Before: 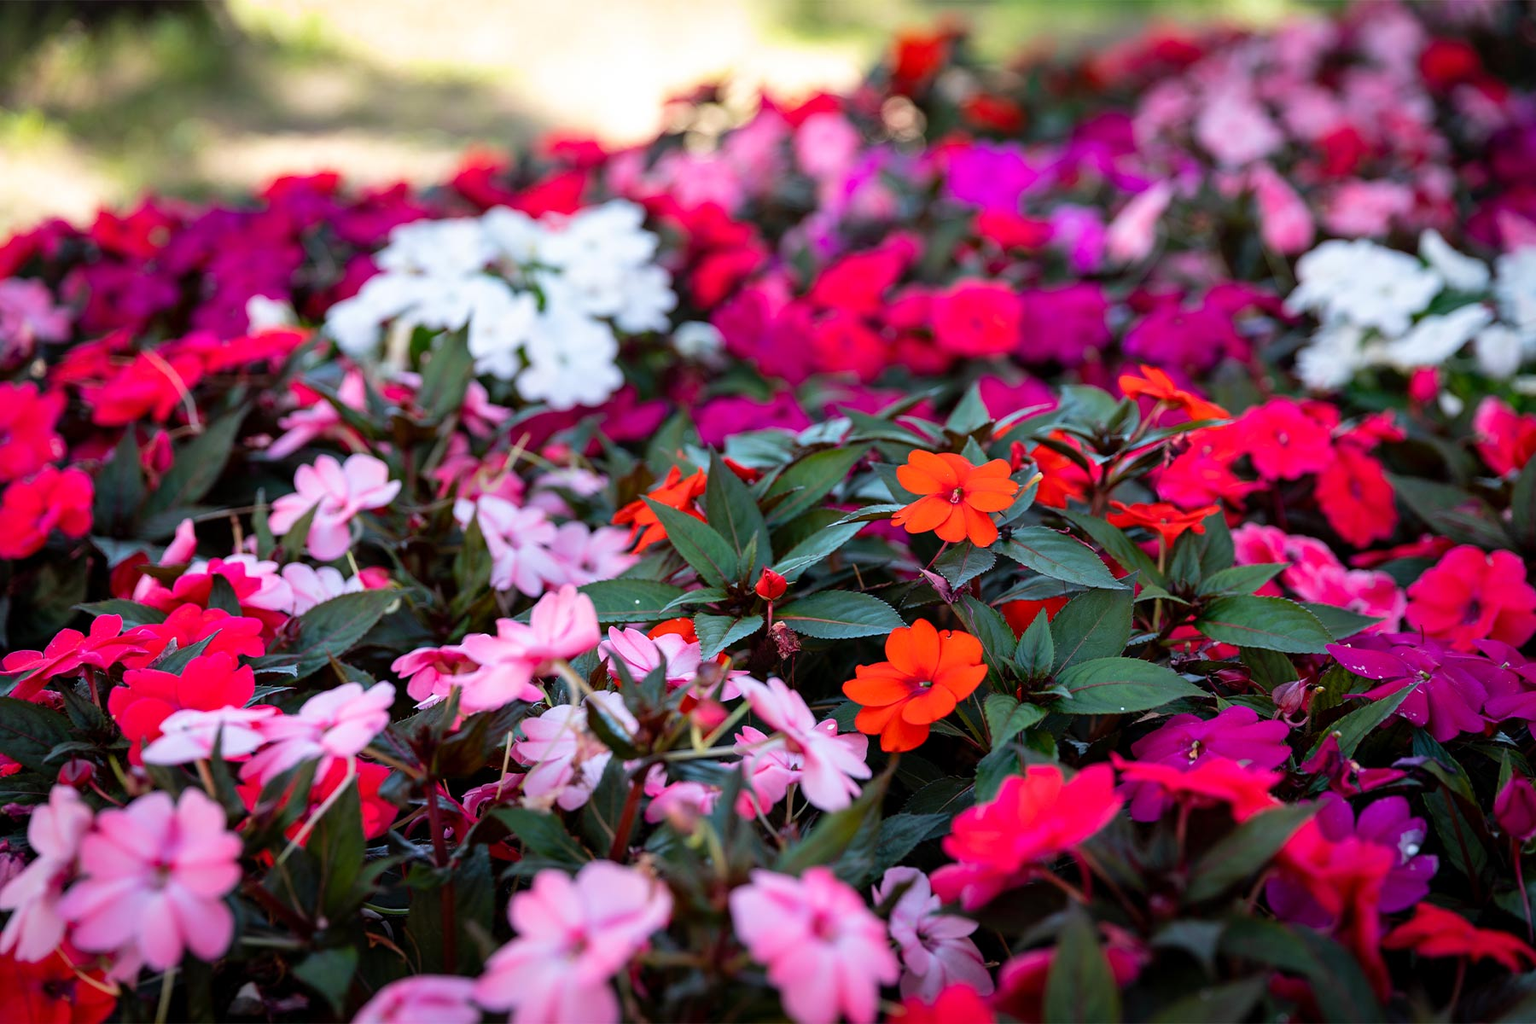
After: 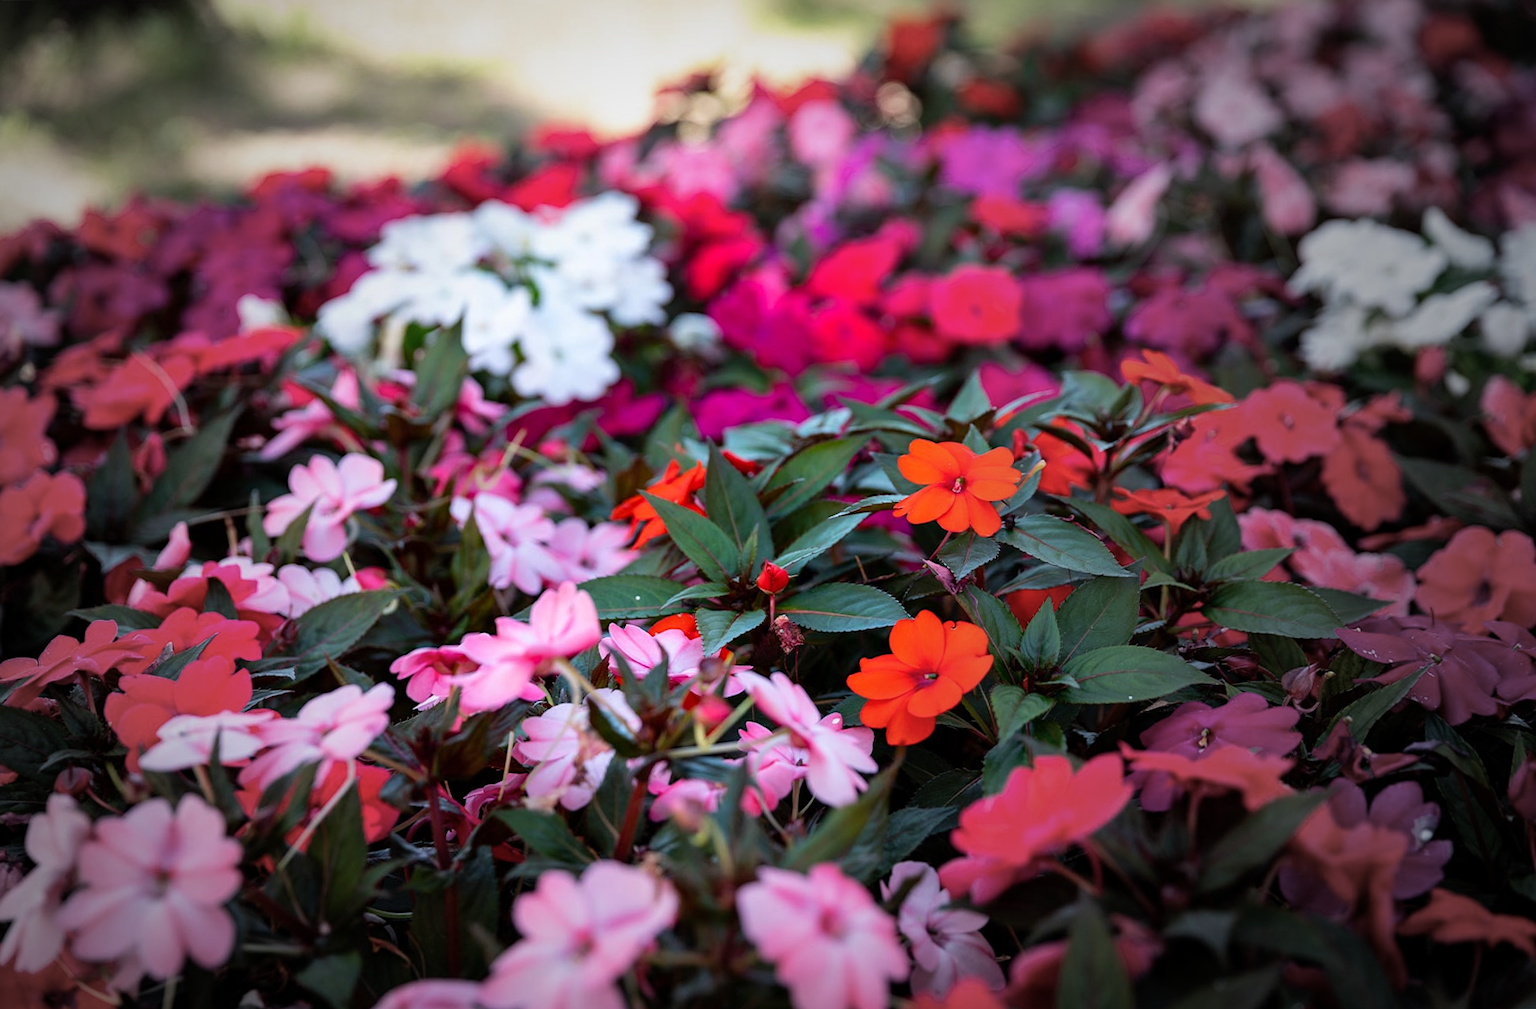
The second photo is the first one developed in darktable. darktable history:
vignetting: fall-off start 33.76%, fall-off radius 64.94%, brightness -0.575, center (-0.12, -0.002), width/height ratio 0.959
rotate and perspective: rotation -1°, crop left 0.011, crop right 0.989, crop top 0.025, crop bottom 0.975
